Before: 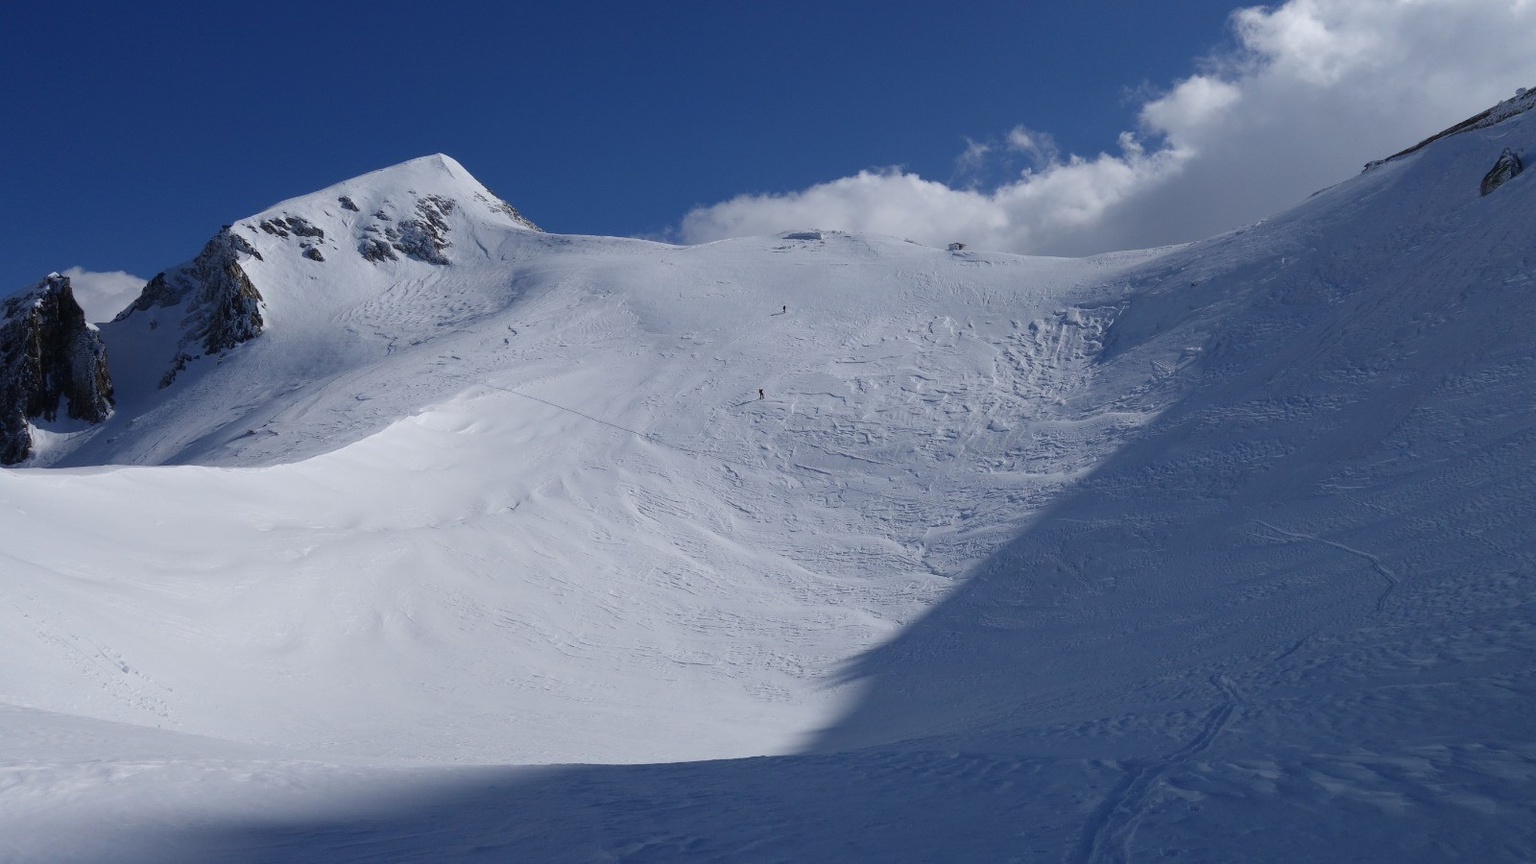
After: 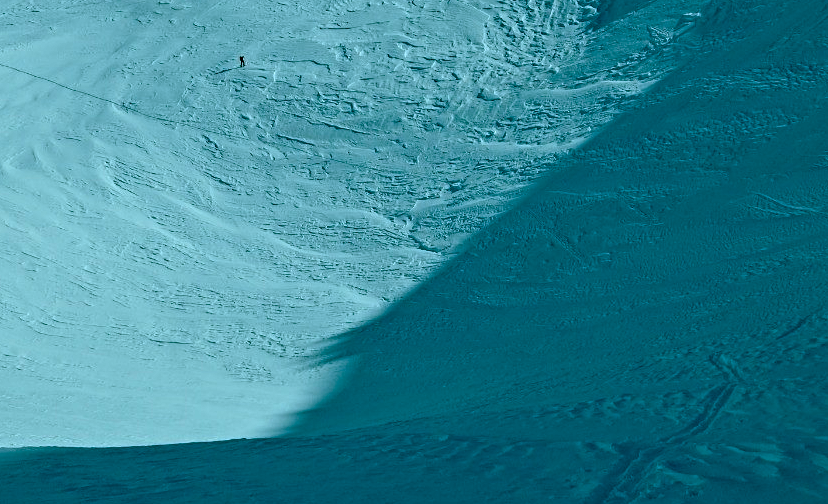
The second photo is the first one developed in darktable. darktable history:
contrast equalizer: octaves 7, y [[0.5, 0.542, 0.583, 0.625, 0.667, 0.708], [0.5 ×6], [0.5 ×6], [0 ×6], [0 ×6]]
color balance rgb: shadows lift › chroma 11.71%, shadows lift › hue 133.46°, power › chroma 2.15%, power › hue 166.83°, highlights gain › chroma 4%, highlights gain › hue 200.2°, perceptual saturation grading › global saturation 18.05%
crop: left 34.479%, top 38.822%, right 13.718%, bottom 5.172%
